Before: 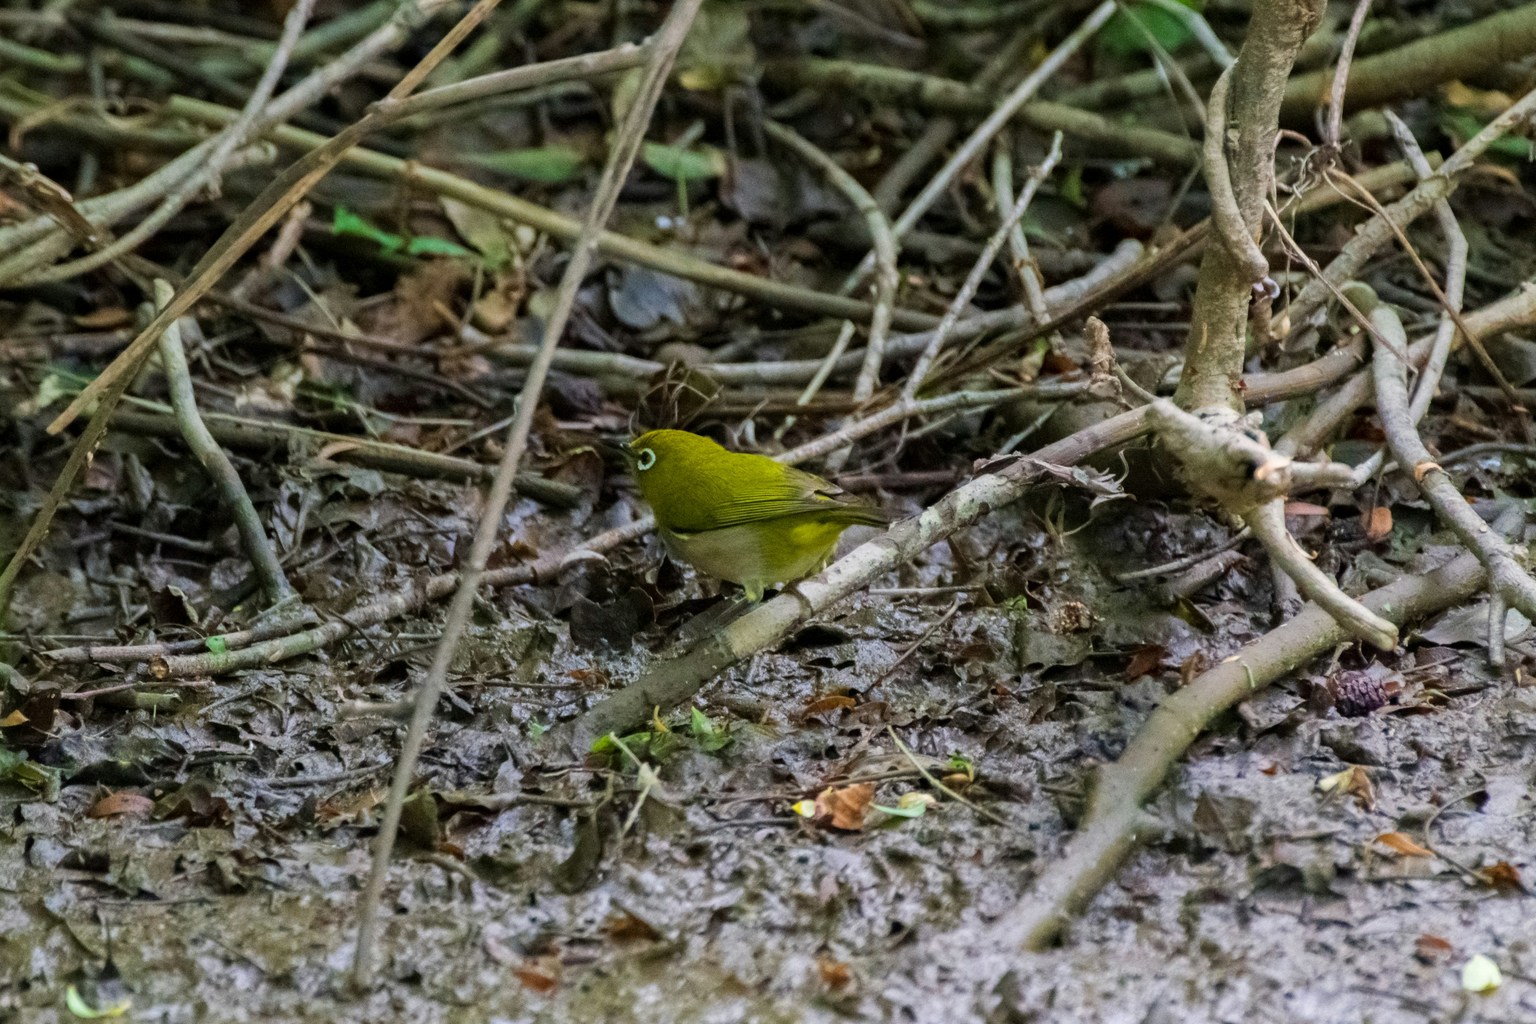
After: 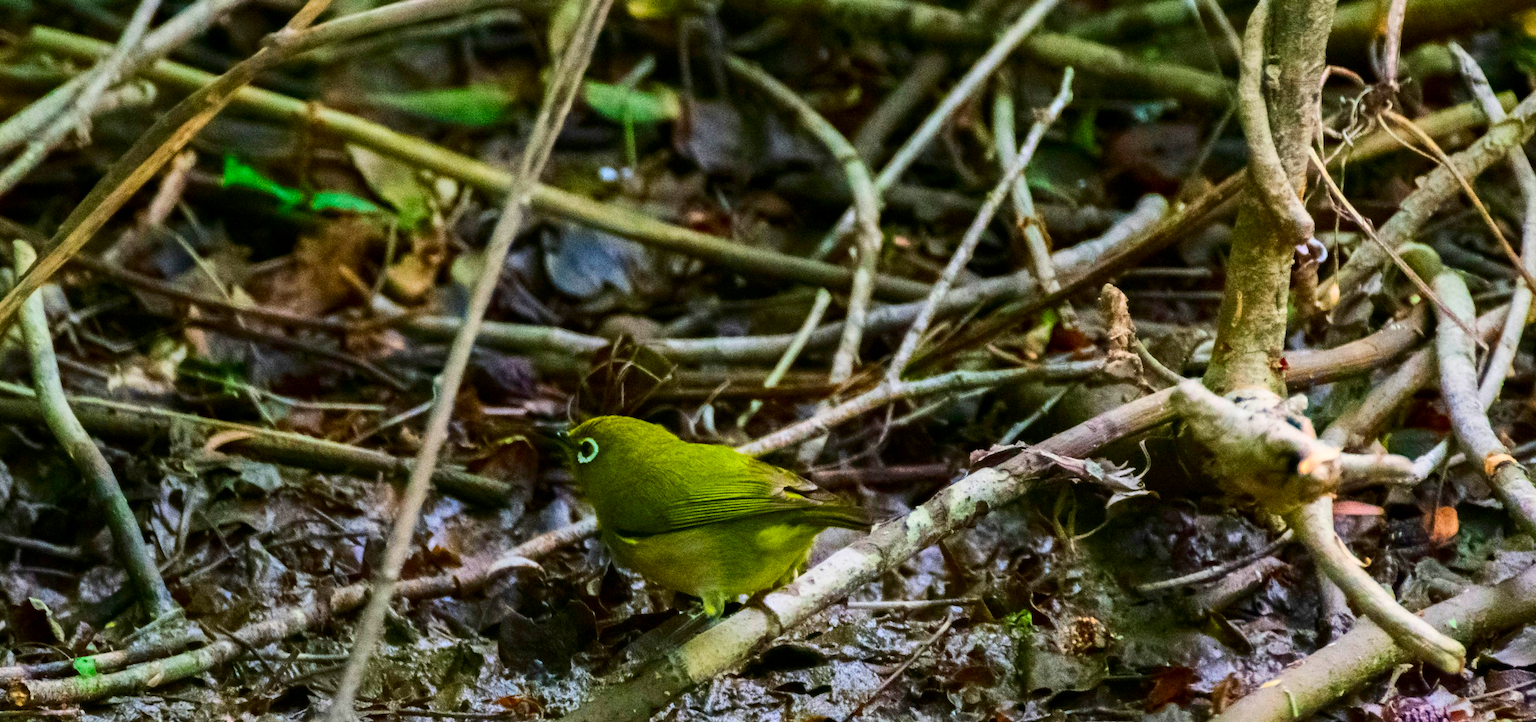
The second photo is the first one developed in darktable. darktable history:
contrast brightness saturation: contrast 0.26, brightness 0.02, saturation 0.87
crop and rotate: left 9.345%, top 7.22%, right 4.982%, bottom 32.331%
